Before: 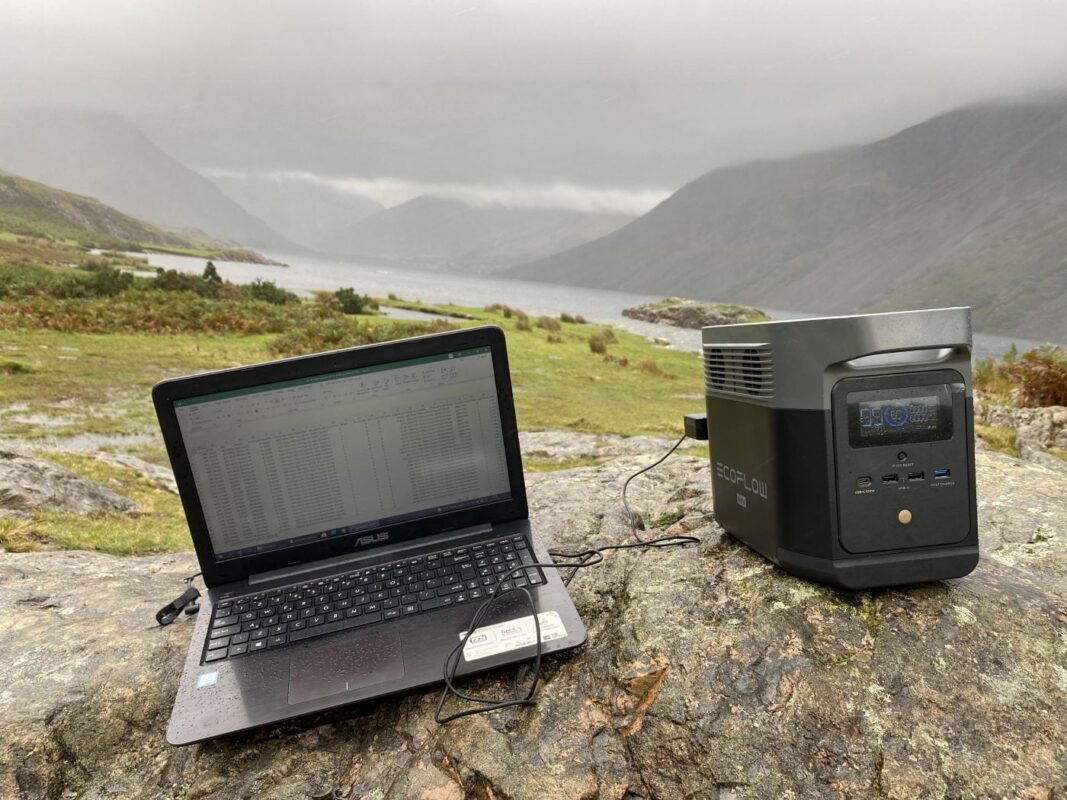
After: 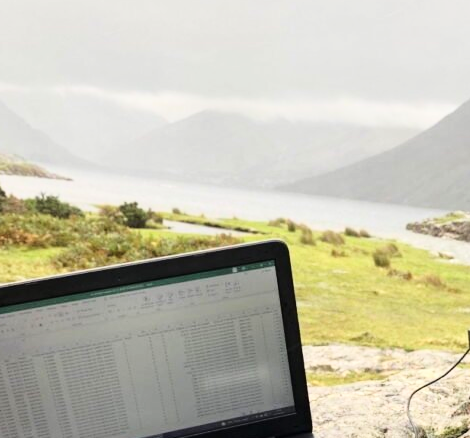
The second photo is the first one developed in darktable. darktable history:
tone equalizer: on, module defaults
crop: left 20.248%, top 10.86%, right 35.675%, bottom 34.321%
base curve: curves: ch0 [(0, 0) (0.028, 0.03) (0.121, 0.232) (0.46, 0.748) (0.859, 0.968) (1, 1)]
